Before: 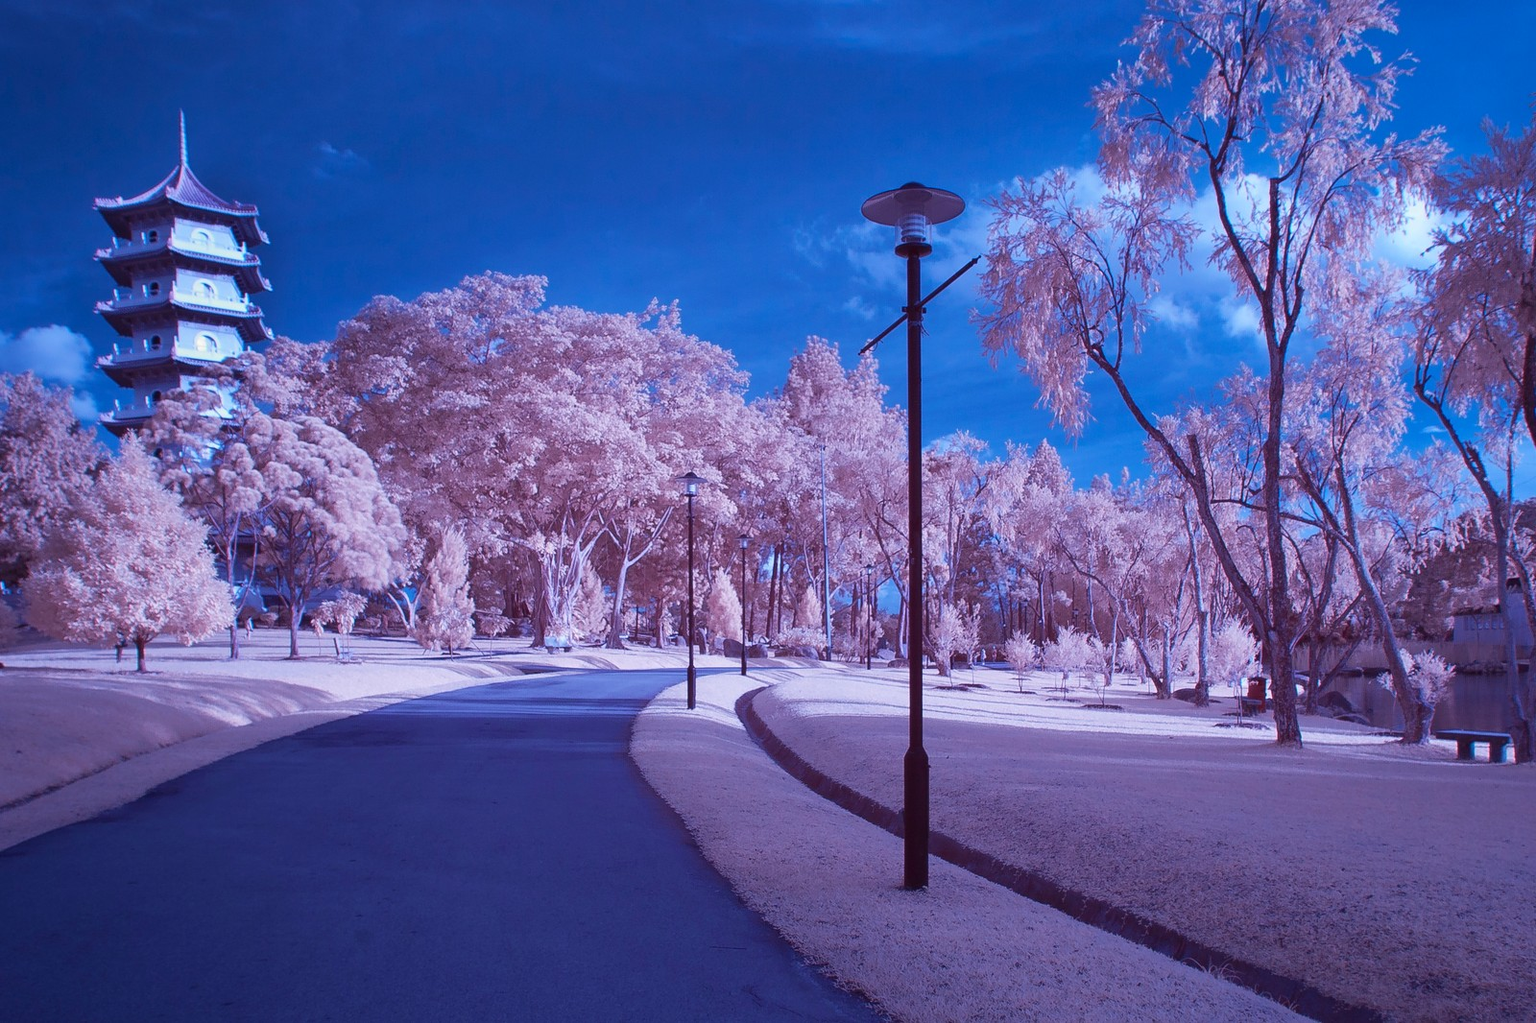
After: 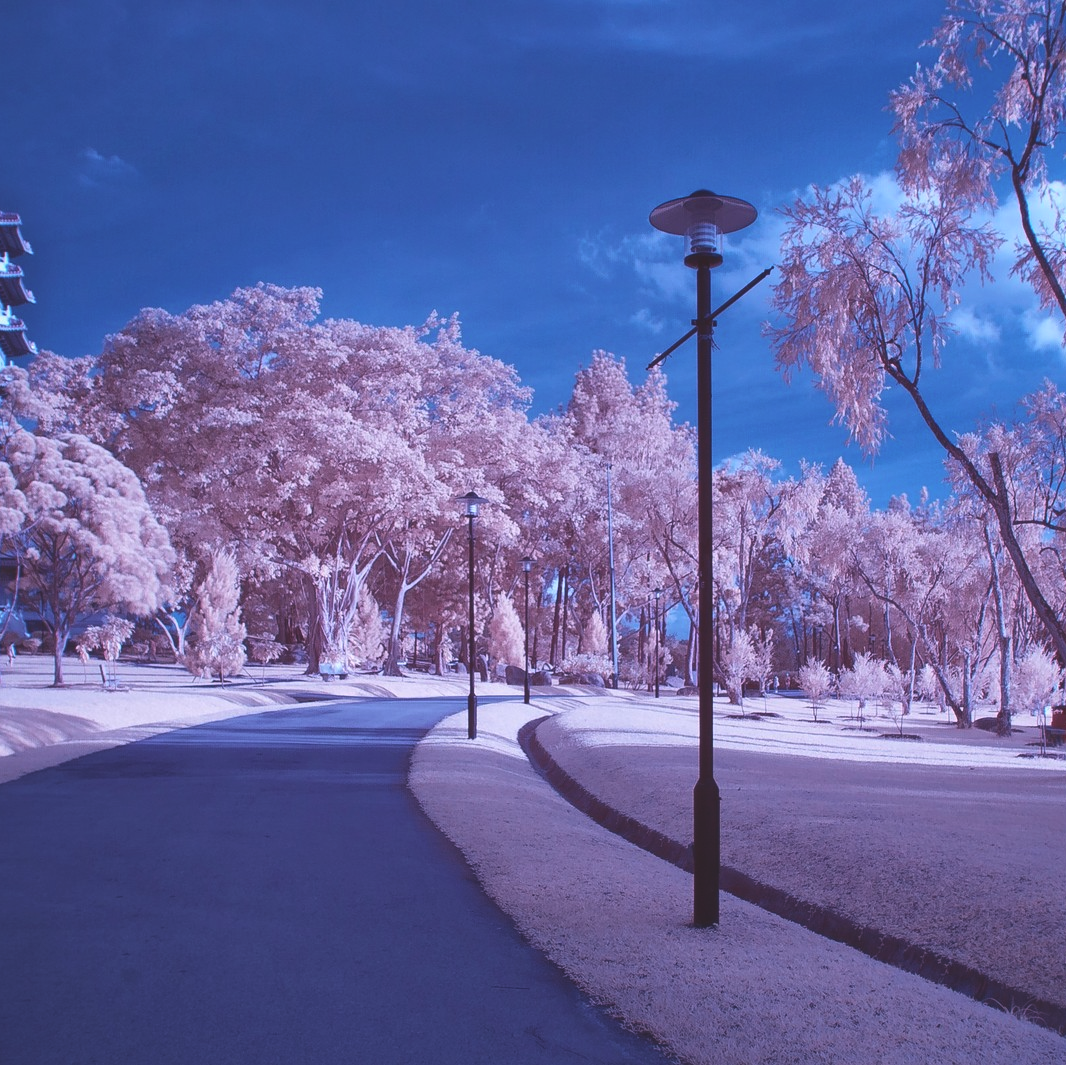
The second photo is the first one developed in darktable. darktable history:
local contrast: mode bilateral grid, contrast 21, coarseness 49, detail 119%, midtone range 0.2
crop and rotate: left 15.56%, right 17.758%
color balance rgb: global offset › luminance 1.97%, linear chroma grading › shadows -6.787%, linear chroma grading › highlights -5.92%, linear chroma grading › global chroma -10.622%, linear chroma grading › mid-tones -8.217%, perceptual saturation grading › global saturation 19.759%, global vibrance 14.672%
